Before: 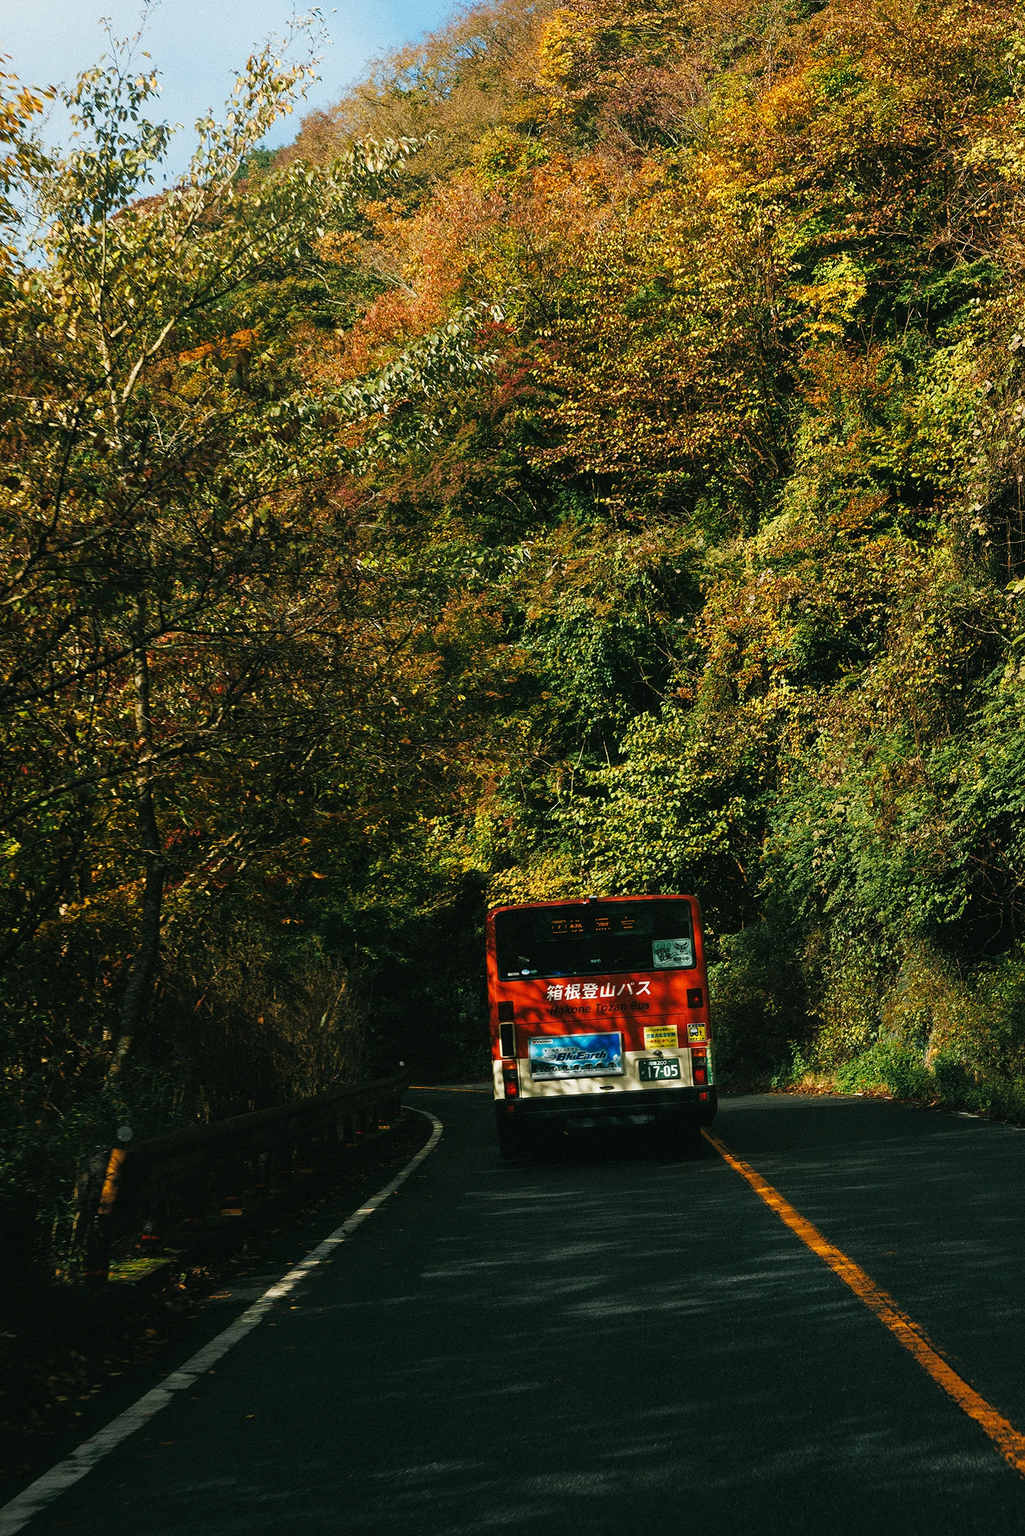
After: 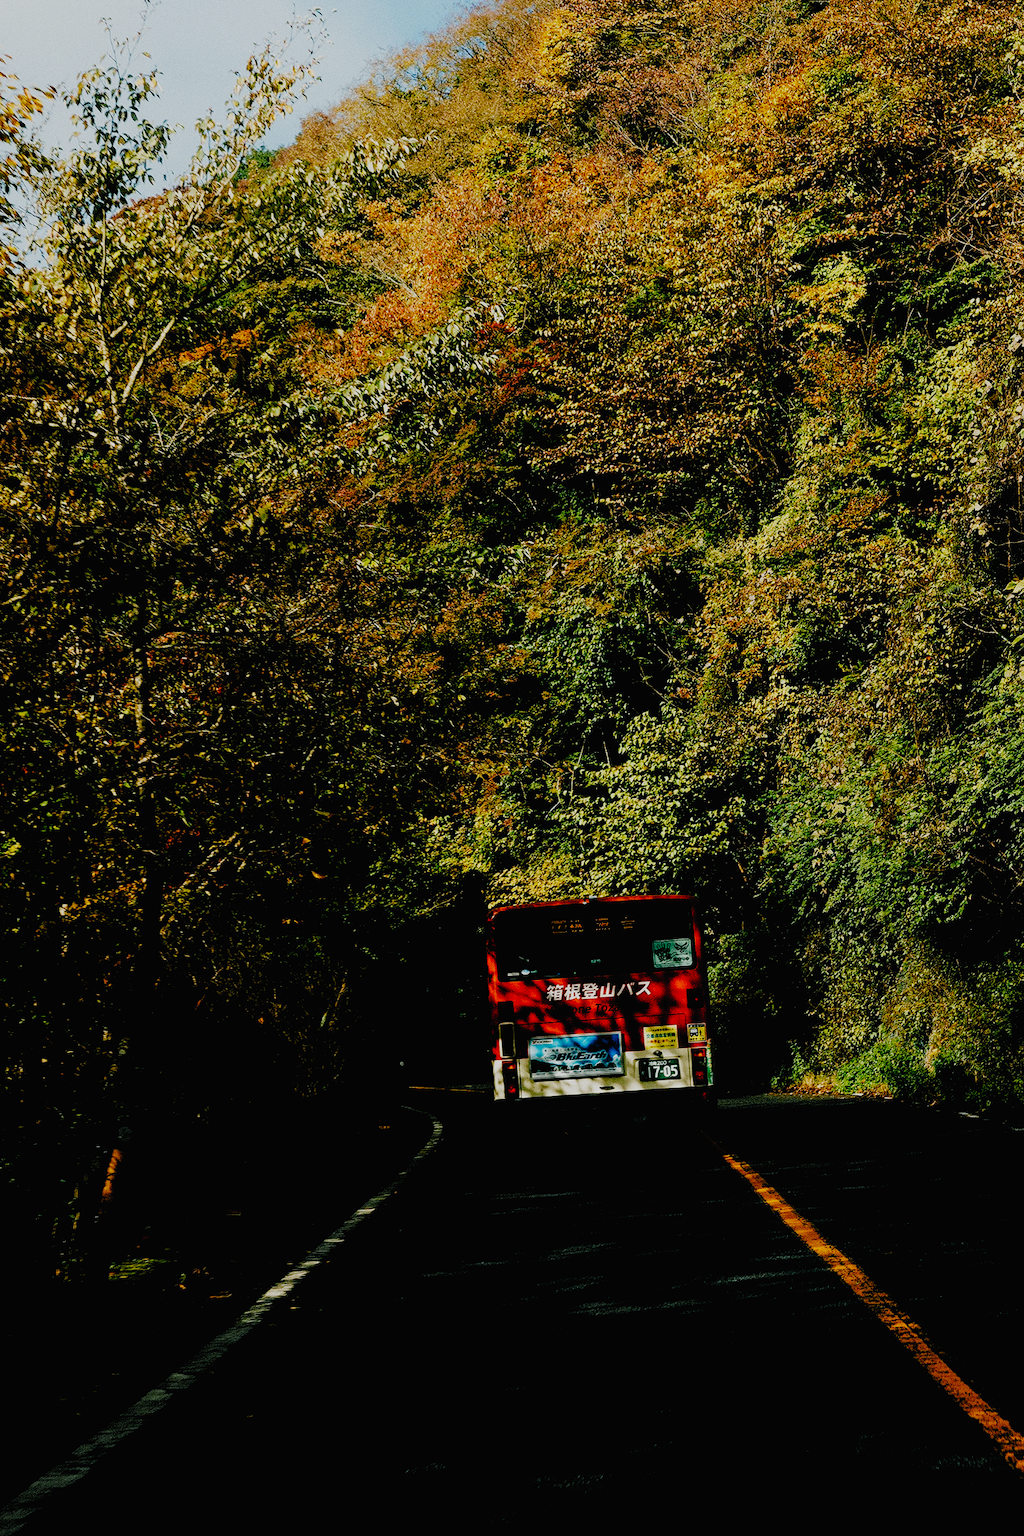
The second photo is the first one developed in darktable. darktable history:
contrast brightness saturation: contrast -0.02, brightness -0.01, saturation 0.03
filmic rgb: black relative exposure -2.85 EV, white relative exposure 4.56 EV, hardness 1.77, contrast 1.25, preserve chrominance no, color science v5 (2021)
